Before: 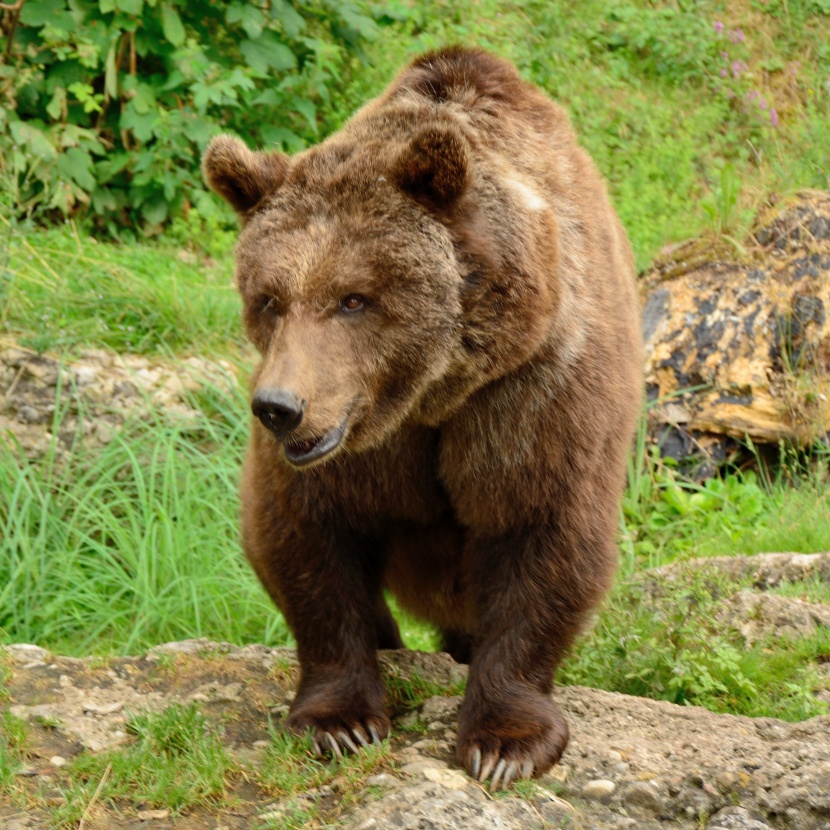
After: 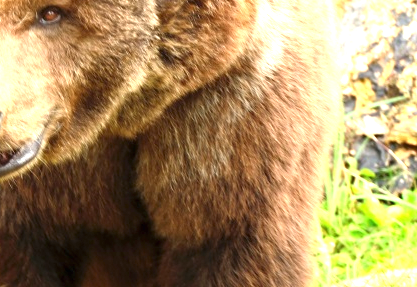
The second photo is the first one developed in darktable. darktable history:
exposure: black level correction 0, exposure 1.625 EV, compensate exposure bias true, compensate highlight preservation false
crop: left 36.607%, top 34.735%, right 13.146%, bottom 30.611%
